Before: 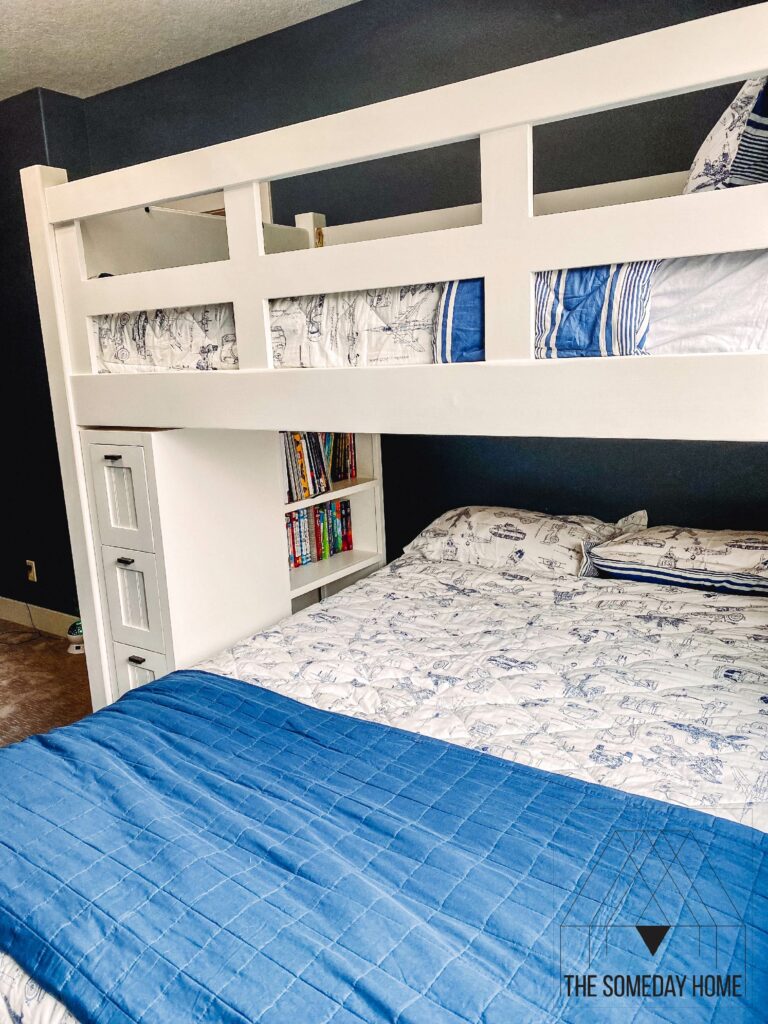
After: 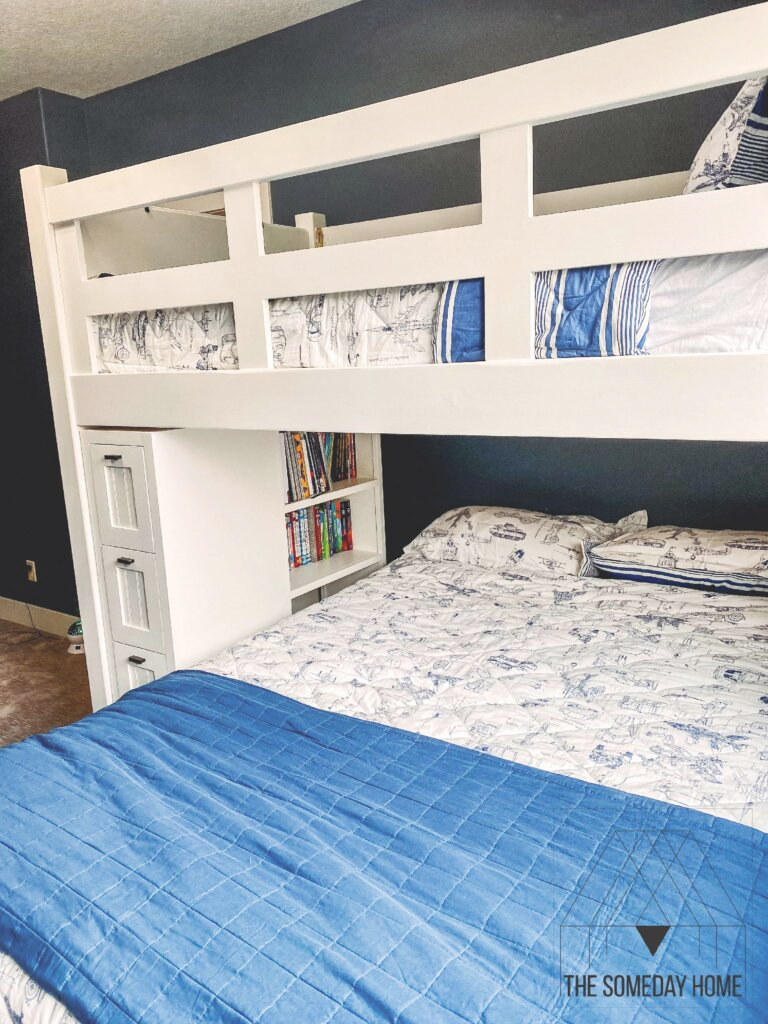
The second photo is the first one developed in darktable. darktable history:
tone curve: curves: ch0 [(0, 0) (0.003, 0.144) (0.011, 0.149) (0.025, 0.159) (0.044, 0.183) (0.069, 0.207) (0.1, 0.236) (0.136, 0.269) (0.177, 0.303) (0.224, 0.339) (0.277, 0.38) (0.335, 0.428) (0.399, 0.478) (0.468, 0.539) (0.543, 0.604) (0.623, 0.679) (0.709, 0.755) (0.801, 0.836) (0.898, 0.918) (1, 1)], preserve colors none
